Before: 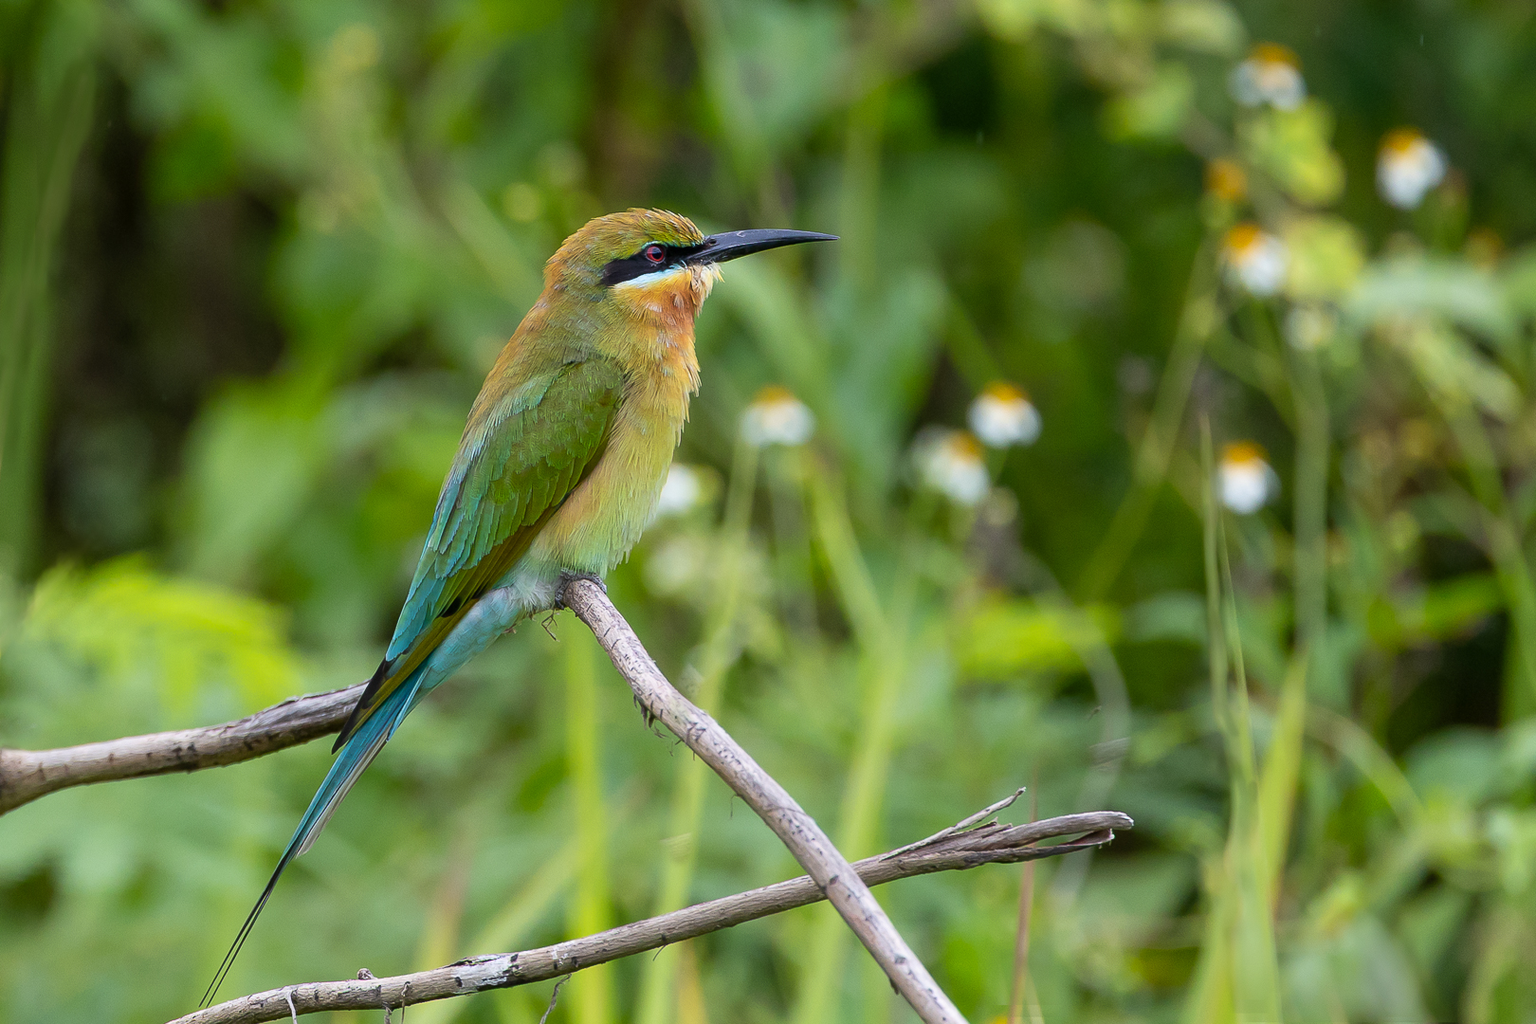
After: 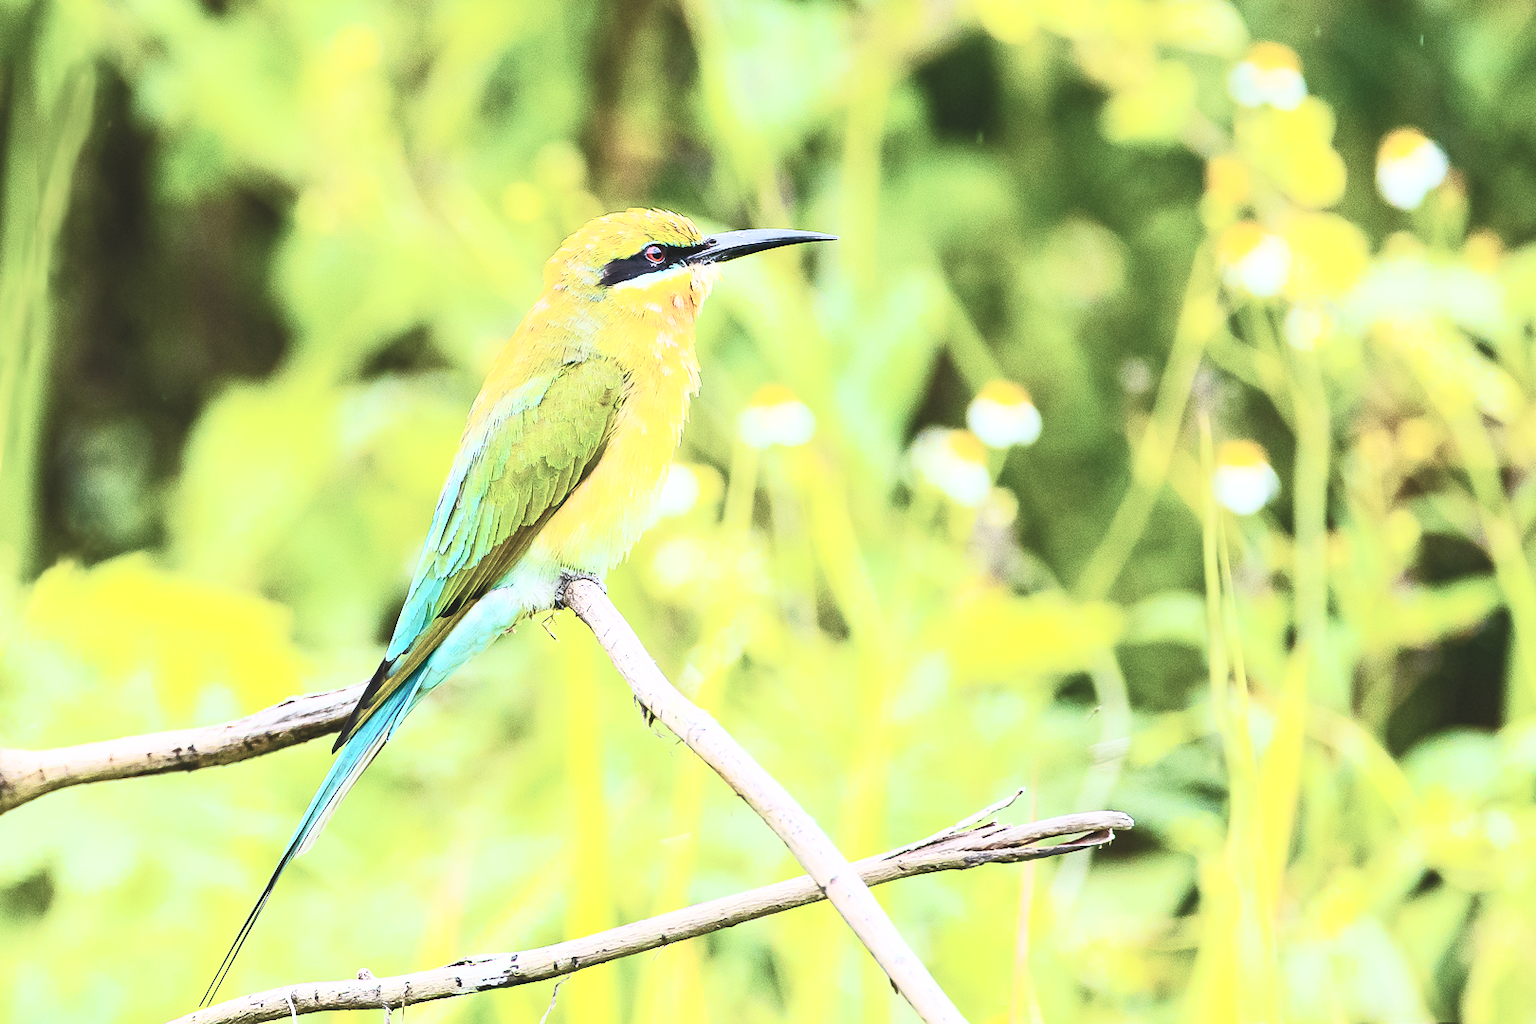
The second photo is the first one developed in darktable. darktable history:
color balance rgb: linear chroma grading › global chroma 15%, perceptual saturation grading › global saturation 30%
contrast brightness saturation: contrast 0.57, brightness 0.57, saturation -0.34
base curve: curves: ch0 [(0, 0.007) (0.028, 0.063) (0.121, 0.311) (0.46, 0.743) (0.859, 0.957) (1, 1)], preserve colors none
haze removal: compatibility mode true, adaptive false
